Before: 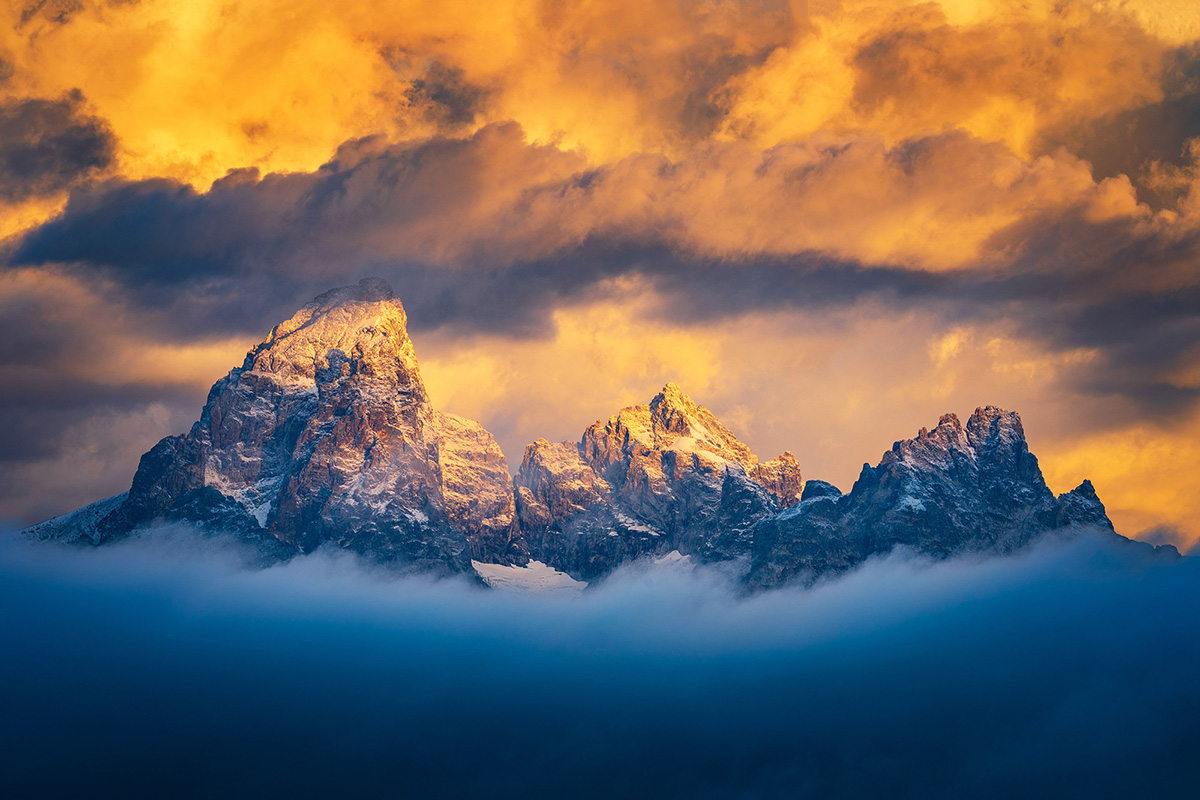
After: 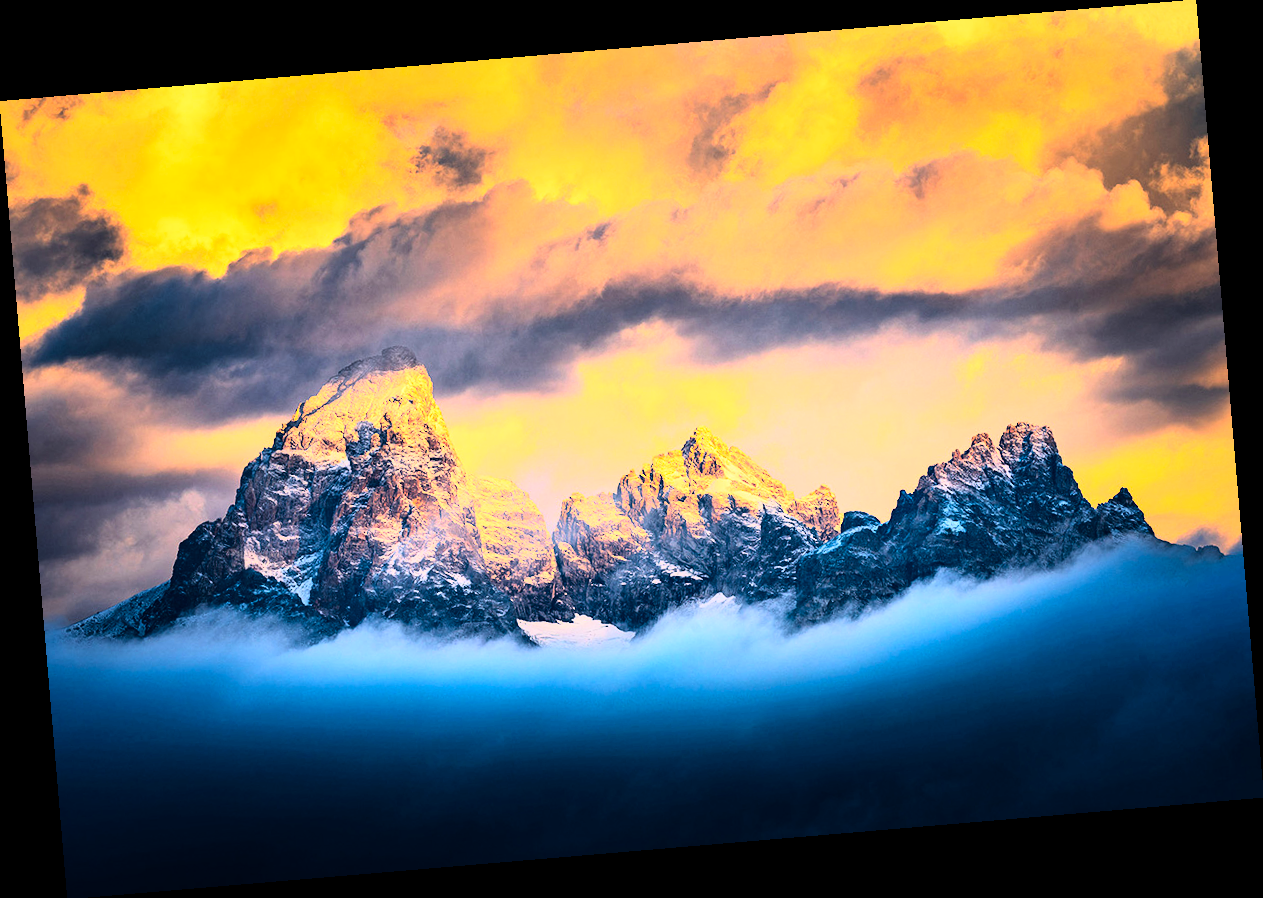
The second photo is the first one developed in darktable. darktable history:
rgb curve: curves: ch0 [(0, 0) (0.21, 0.15) (0.24, 0.21) (0.5, 0.75) (0.75, 0.96) (0.89, 0.99) (1, 1)]; ch1 [(0, 0.02) (0.21, 0.13) (0.25, 0.2) (0.5, 0.67) (0.75, 0.9) (0.89, 0.97) (1, 1)]; ch2 [(0, 0.02) (0.21, 0.13) (0.25, 0.2) (0.5, 0.67) (0.75, 0.9) (0.89, 0.97) (1, 1)], compensate middle gray true
rotate and perspective: rotation -4.86°, automatic cropping off
contrast brightness saturation: saturation 0.13
